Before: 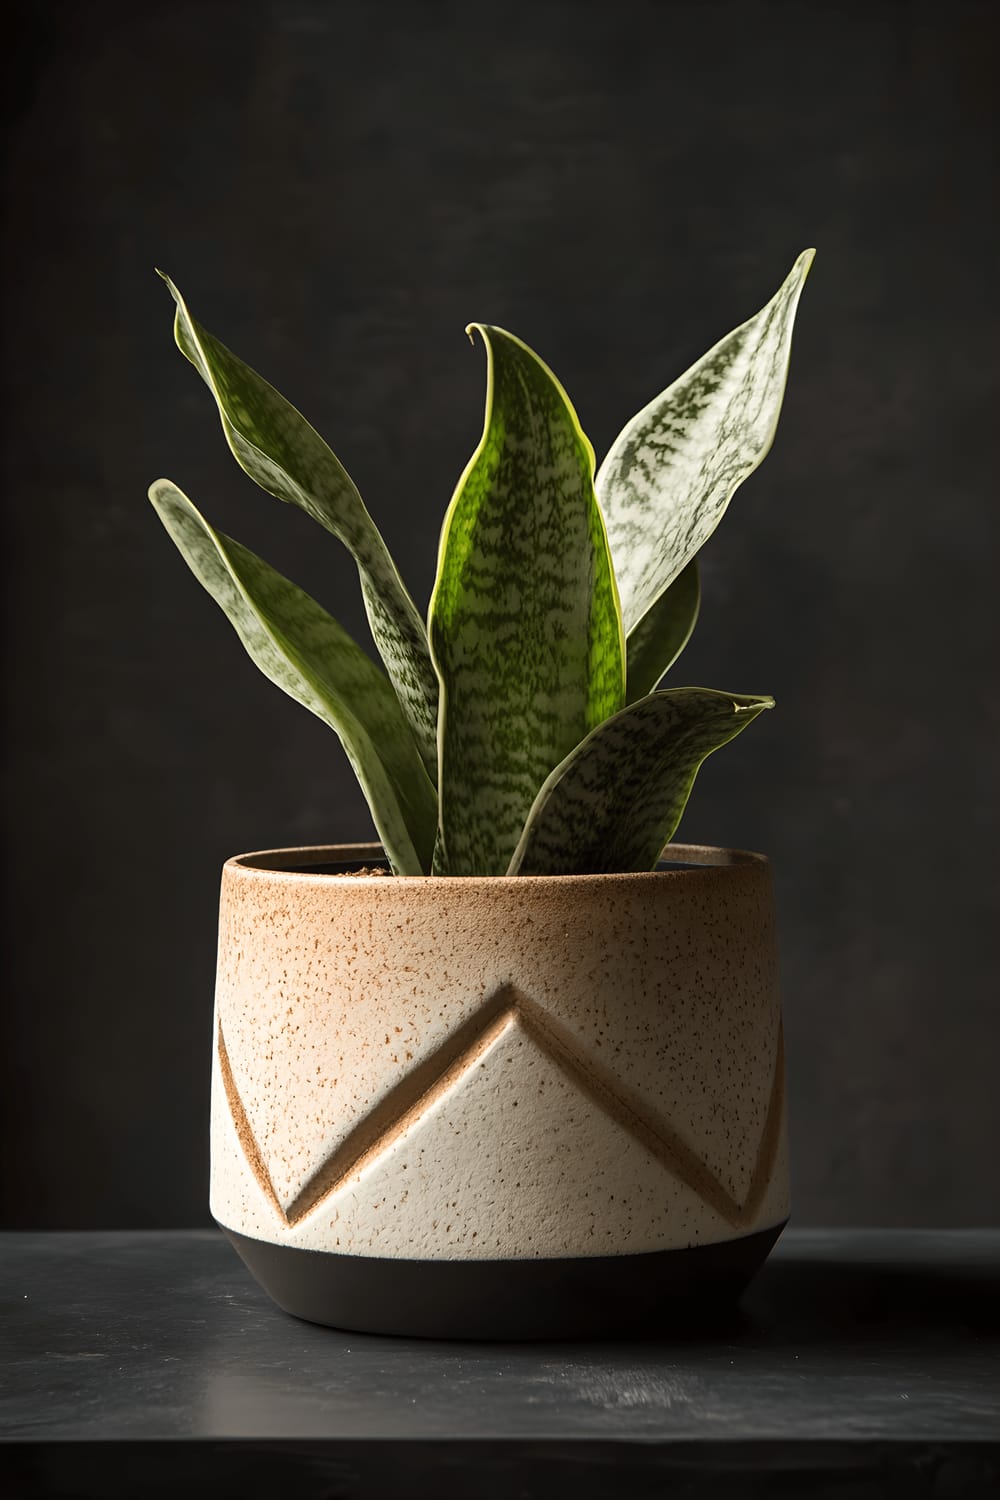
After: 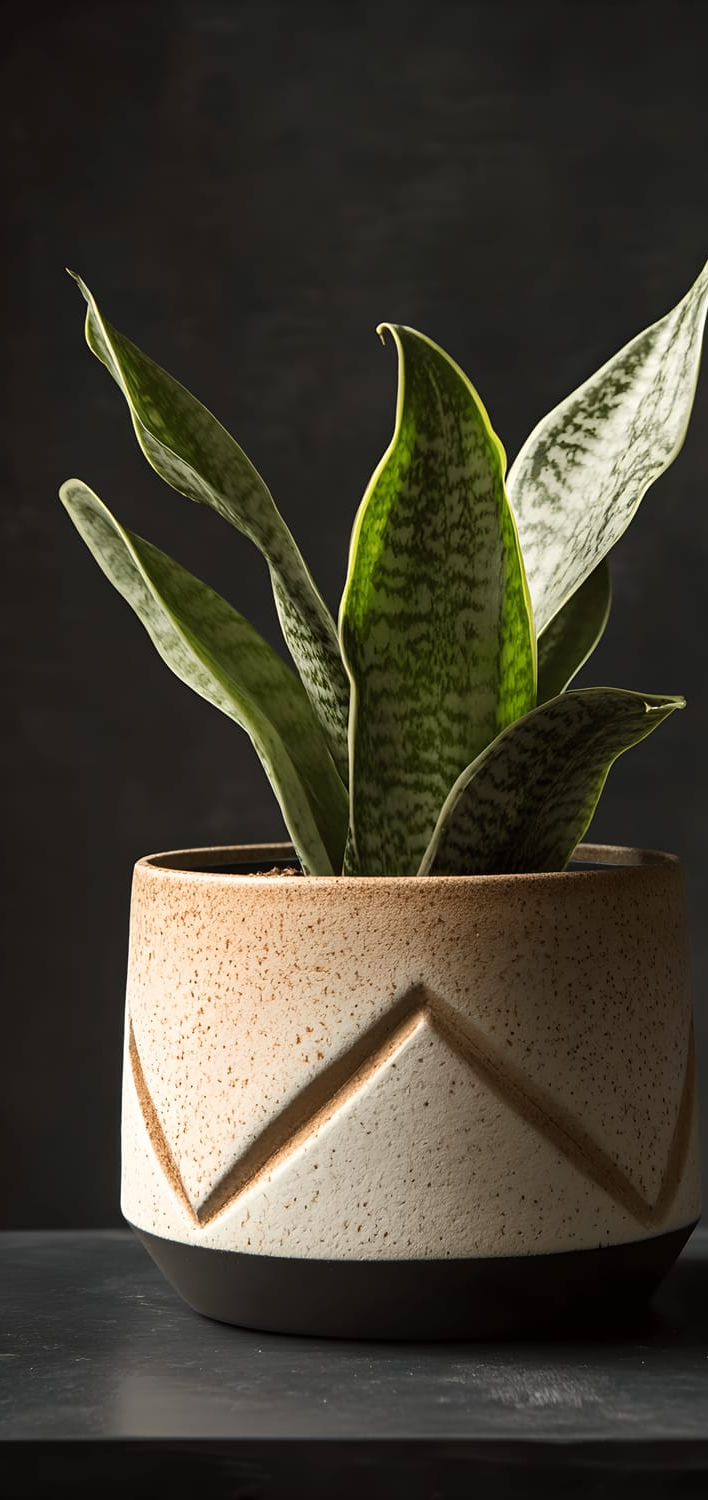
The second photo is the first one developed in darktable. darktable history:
crop and rotate: left 8.99%, right 20.111%
